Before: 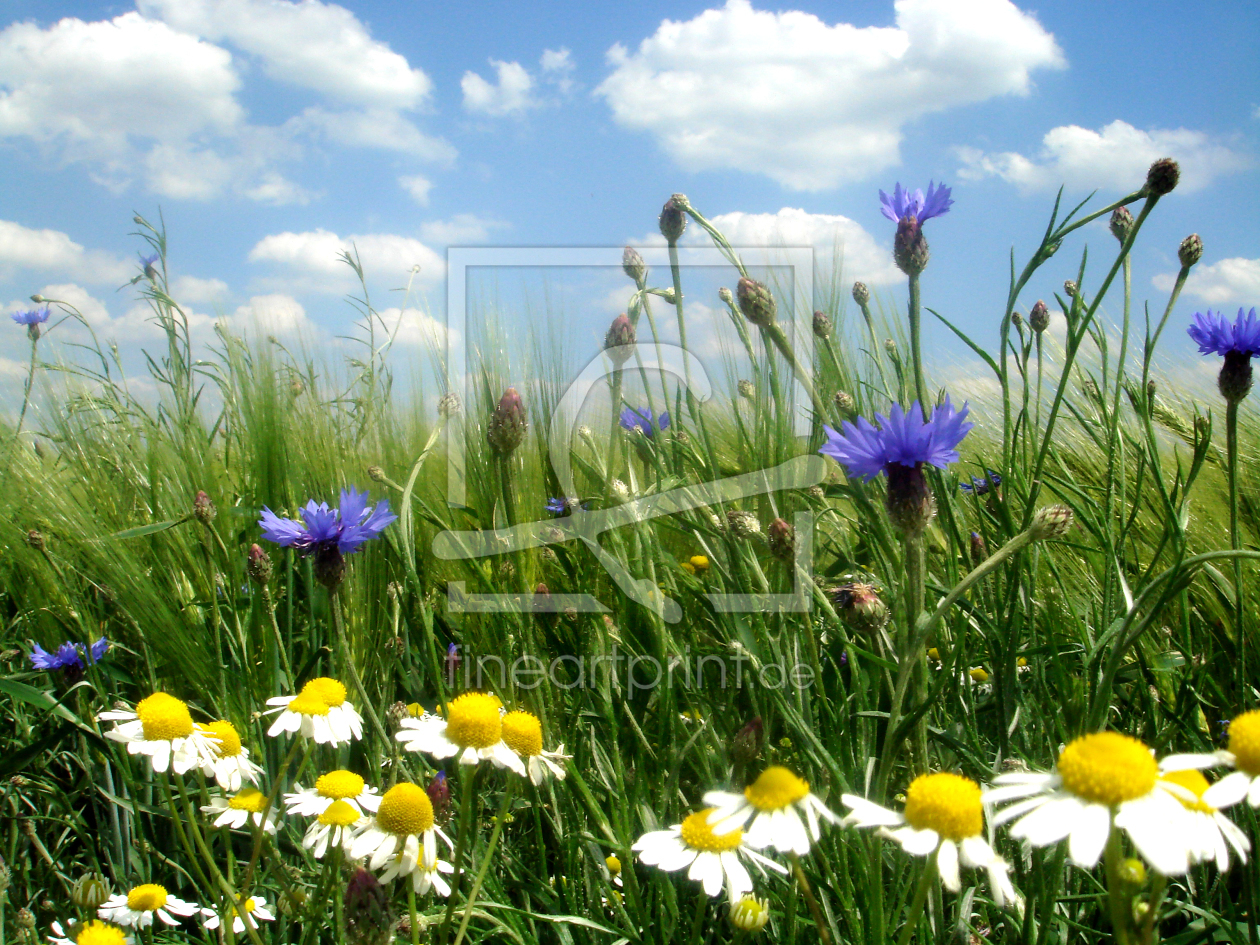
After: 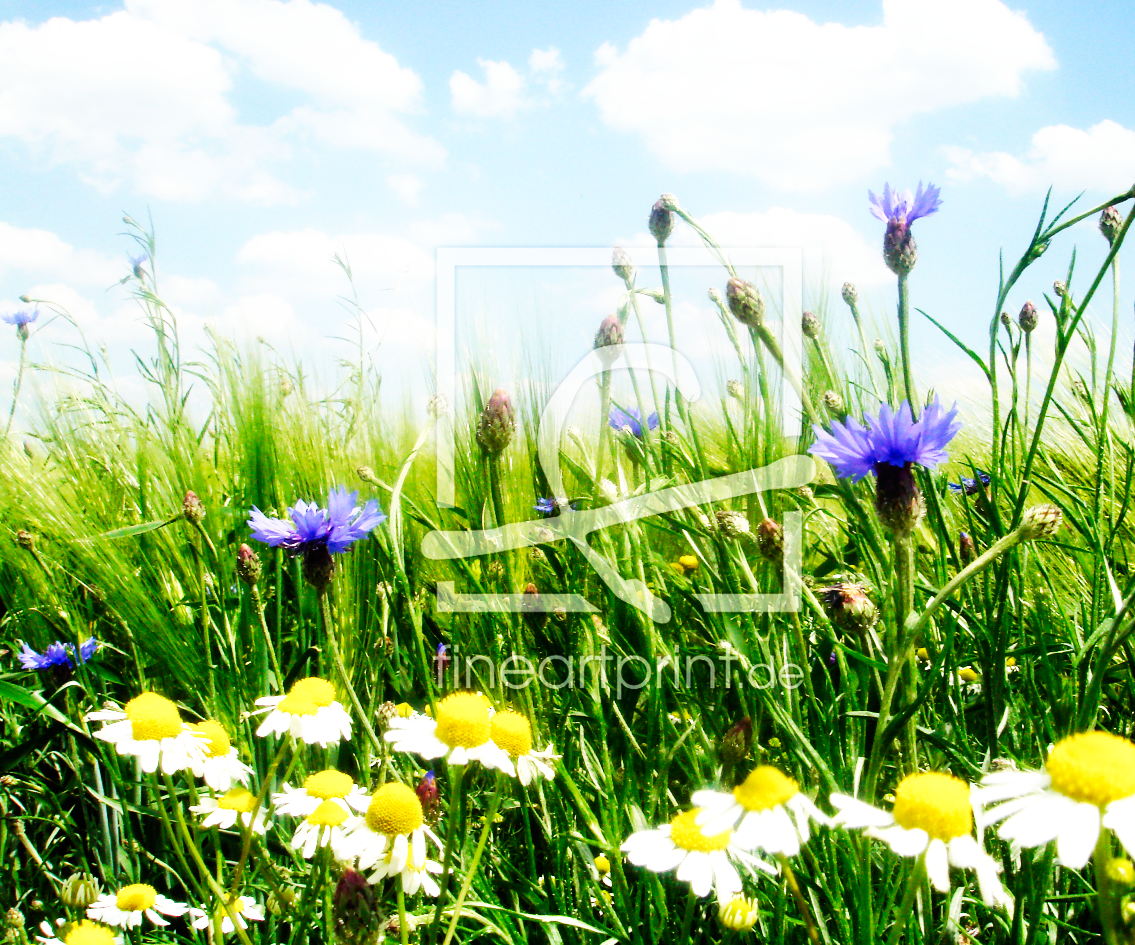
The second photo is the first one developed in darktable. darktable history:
crop and rotate: left 0.912%, right 8.94%
base curve: curves: ch0 [(0, 0) (0.007, 0.004) (0.027, 0.03) (0.046, 0.07) (0.207, 0.54) (0.442, 0.872) (0.673, 0.972) (1, 1)], preserve colors none
